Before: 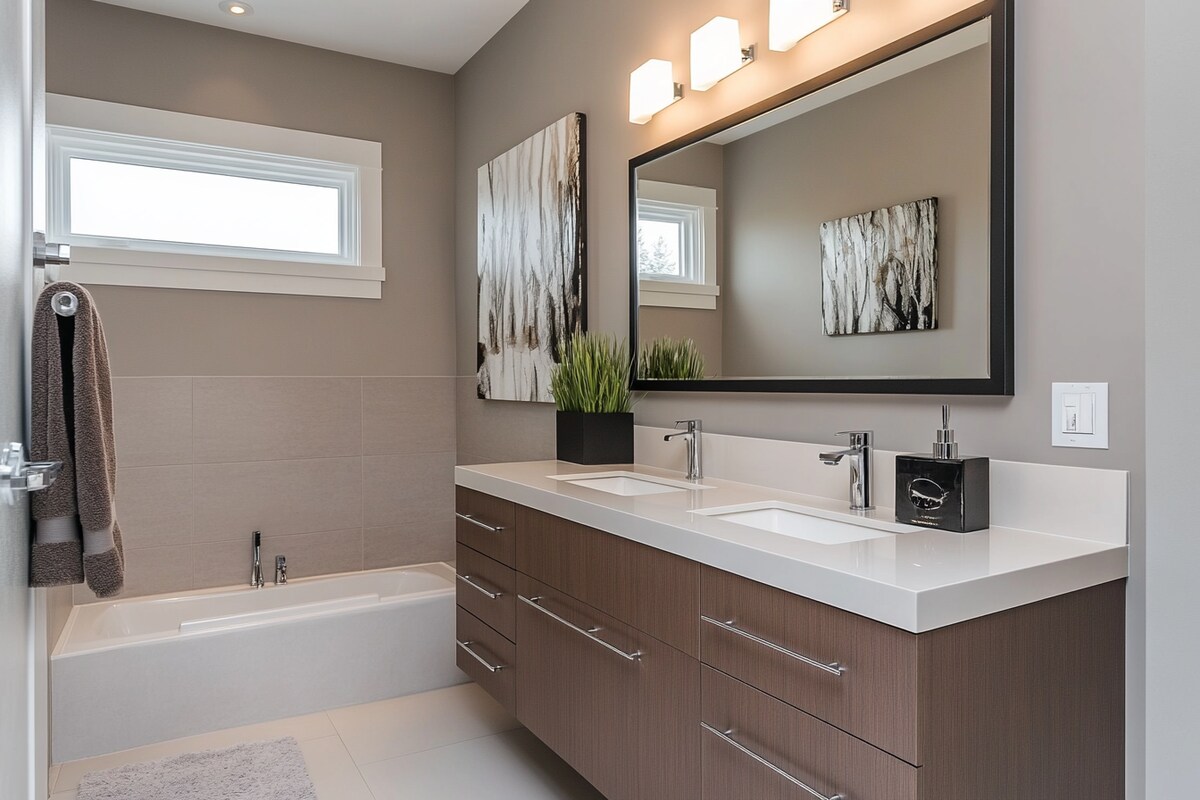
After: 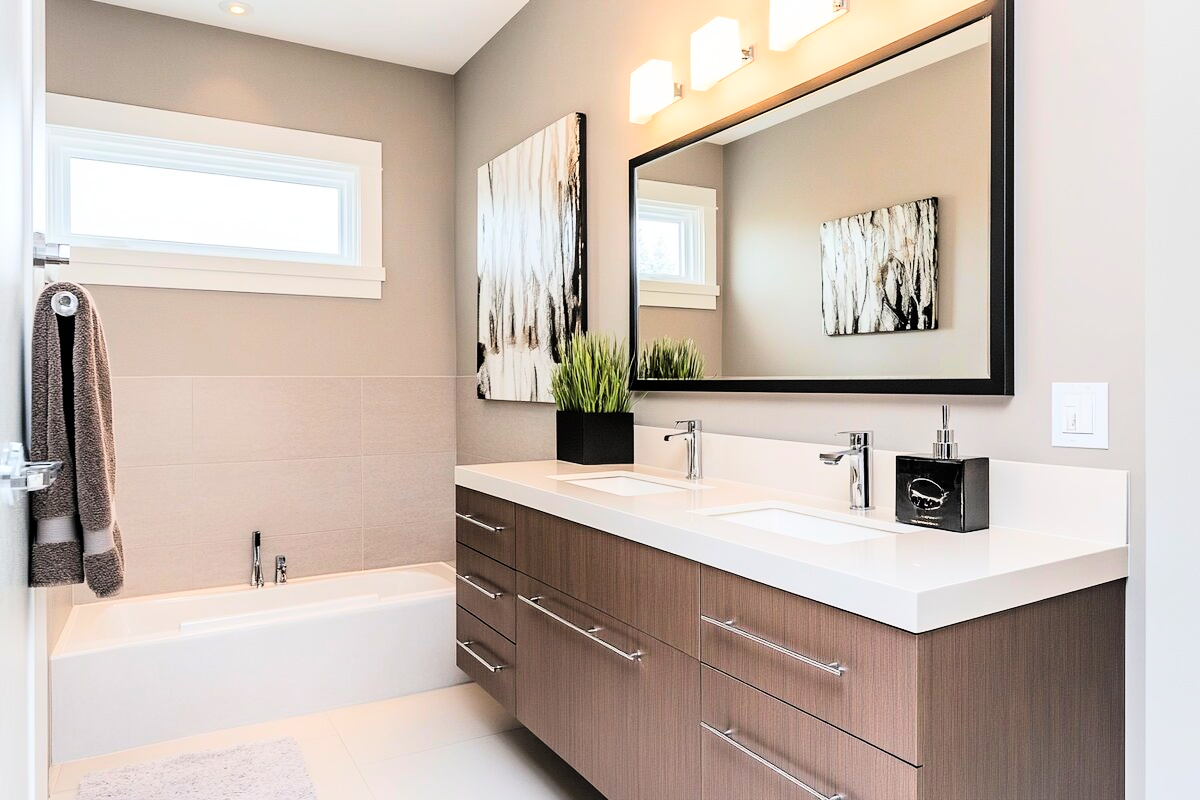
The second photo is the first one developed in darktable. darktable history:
tone curve: curves: ch0 [(0, 0) (0.004, 0) (0.133, 0.071) (0.325, 0.456) (0.832, 0.957) (1, 1)], color space Lab, linked channels, preserve colors none
